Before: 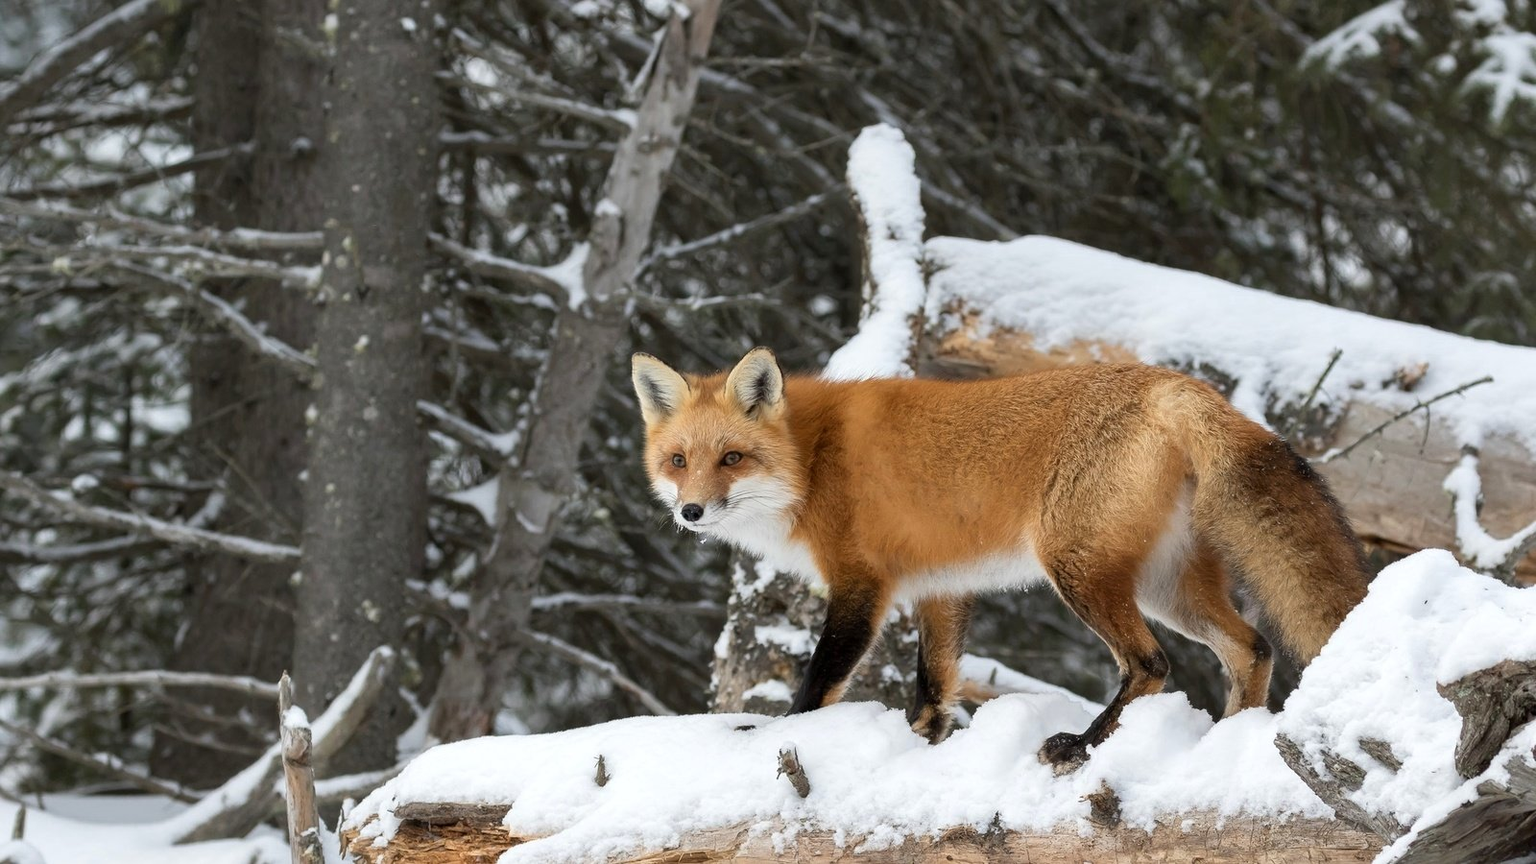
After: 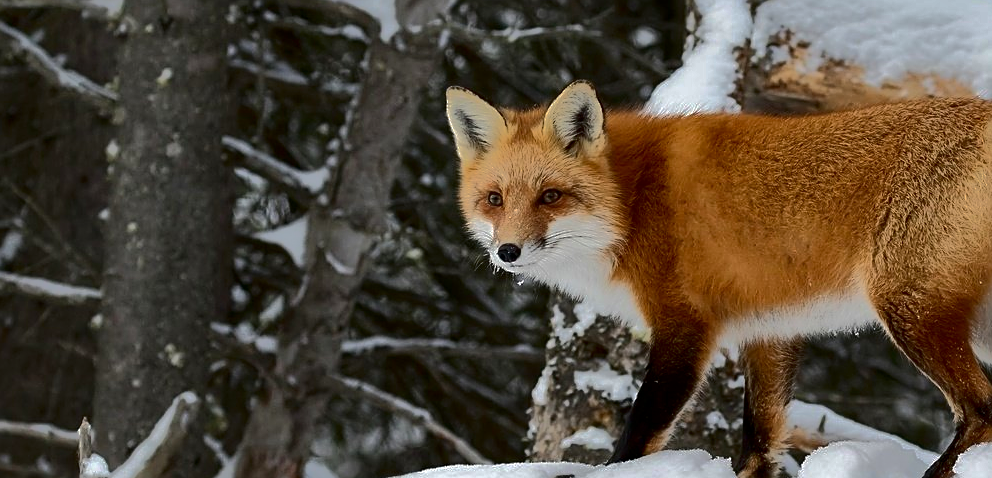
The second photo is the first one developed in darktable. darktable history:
crop: left 13.312%, top 31.28%, right 24.627%, bottom 15.582%
sharpen: on, module defaults
contrast brightness saturation: contrast 0.19, brightness -0.24, saturation 0.11
shadows and highlights: shadows 38.43, highlights -74.54
